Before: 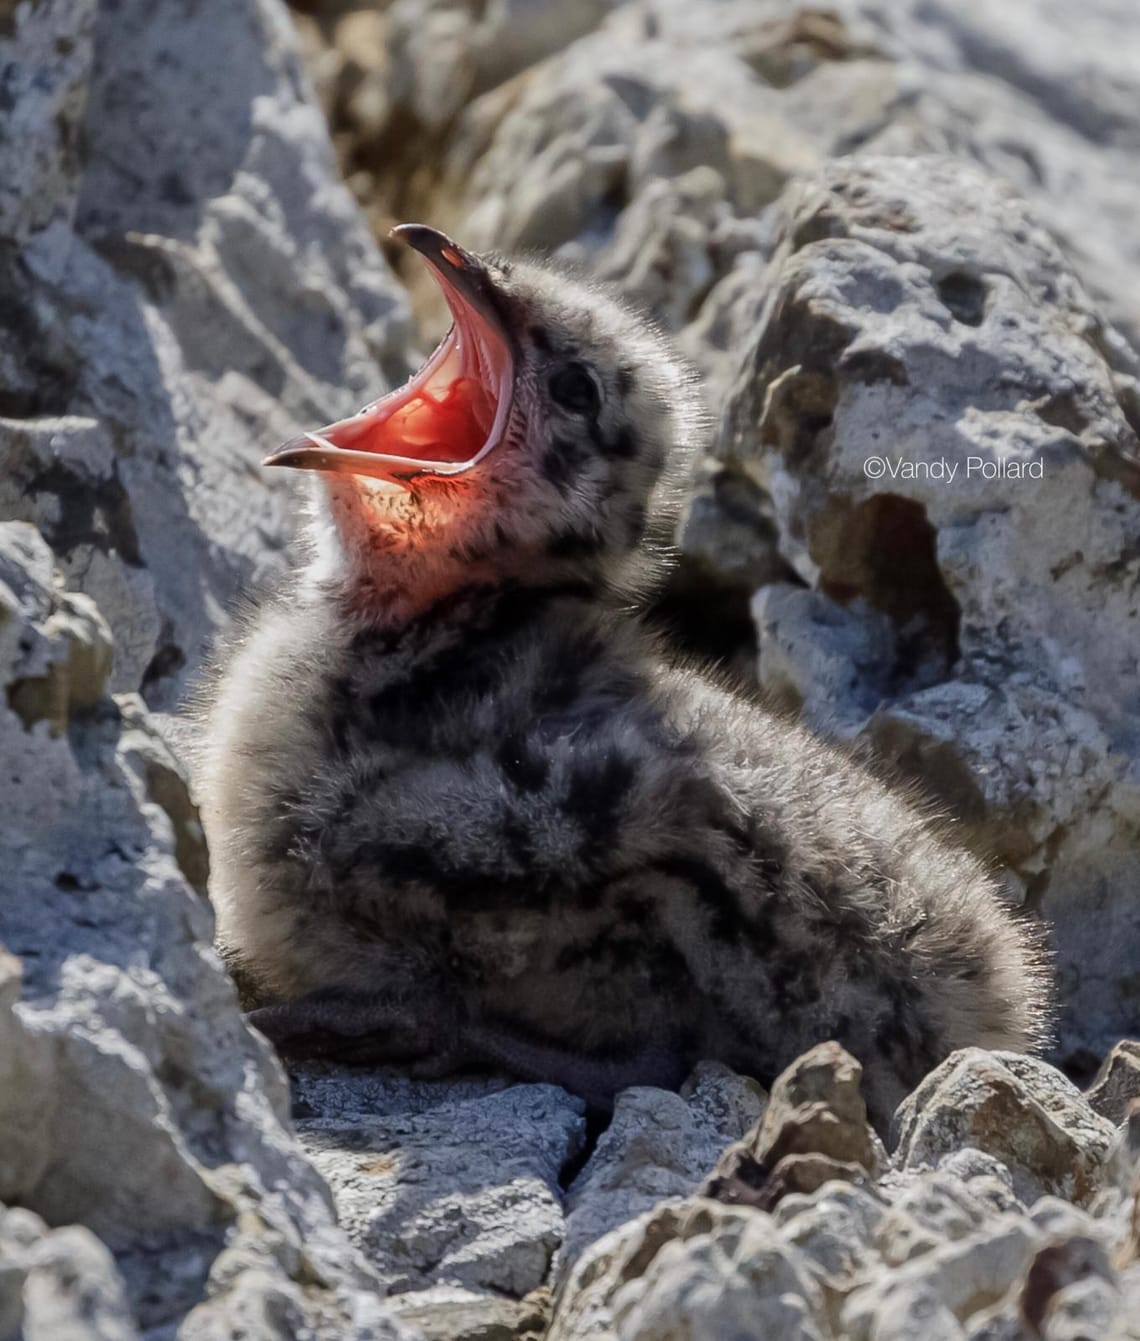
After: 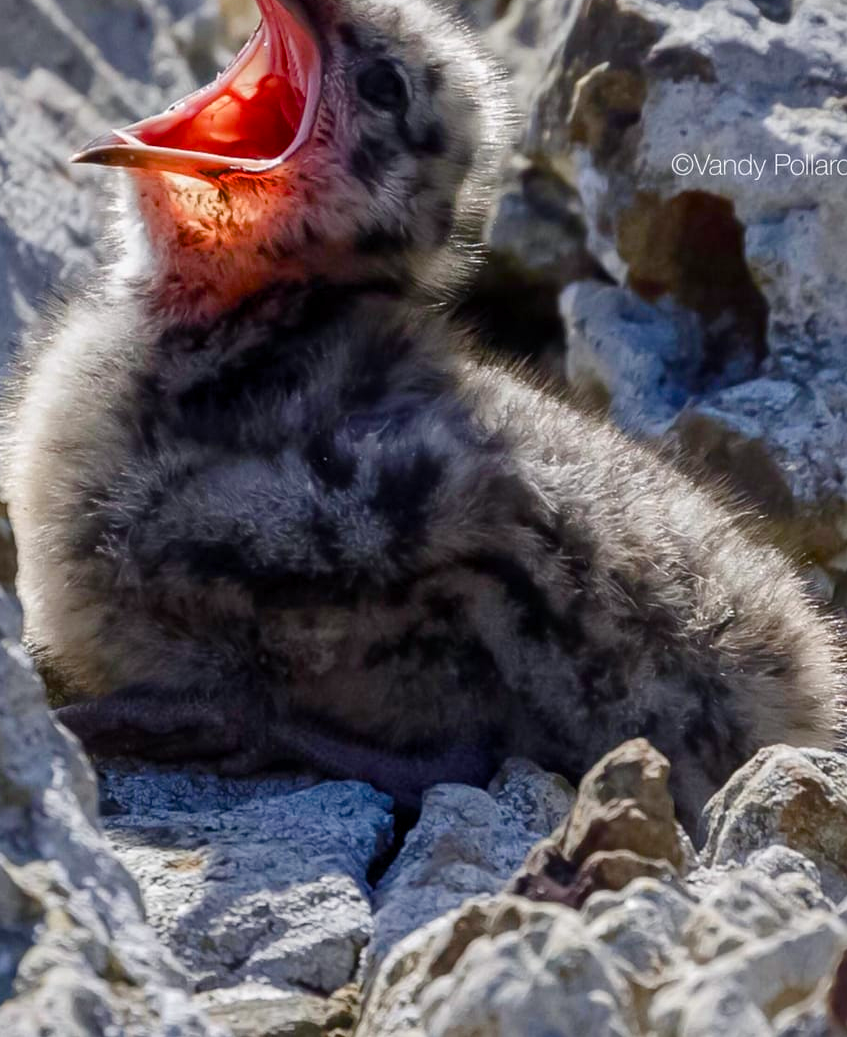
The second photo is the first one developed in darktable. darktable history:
color balance rgb: power › chroma 0.512%, power › hue 258.15°, highlights gain › luminance 14.576%, linear chroma grading › global chroma 9.761%, perceptual saturation grading › global saturation 20%, perceptual saturation grading › highlights -25.448%, perceptual saturation grading › shadows 50.098%
crop: left 16.872%, top 22.6%, right 8.791%
